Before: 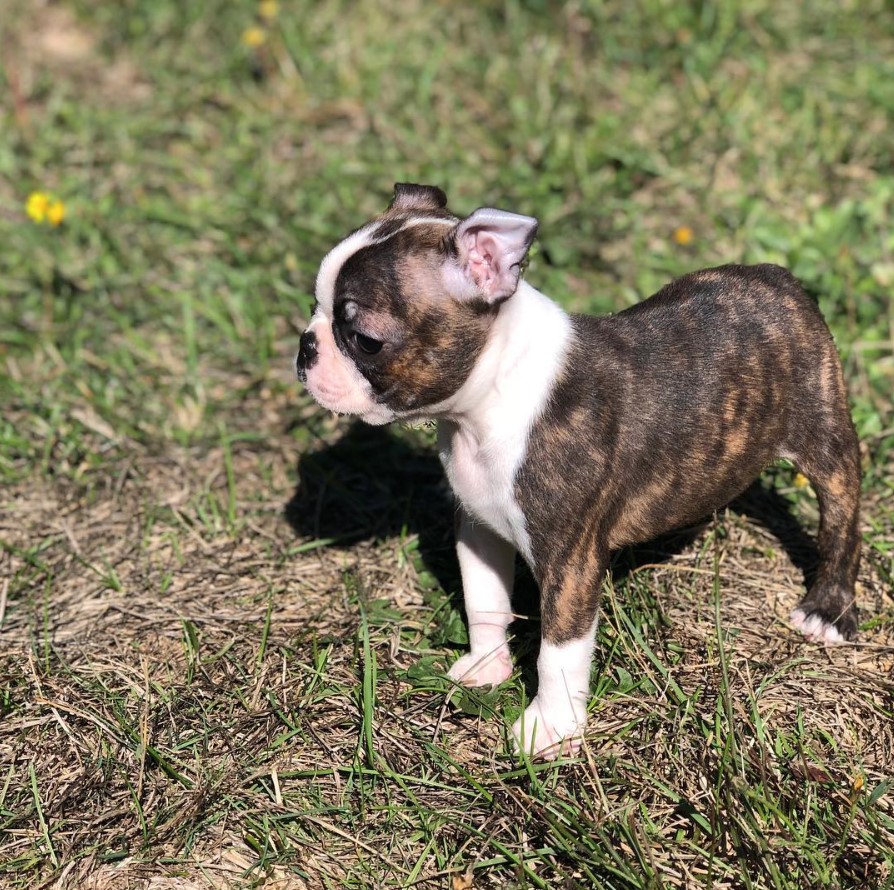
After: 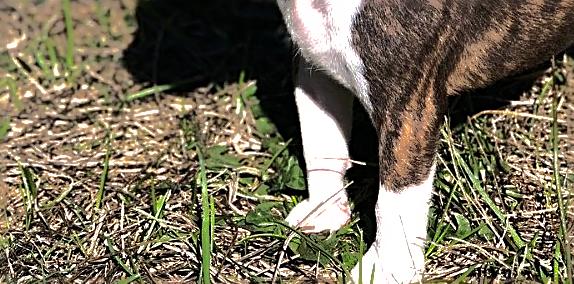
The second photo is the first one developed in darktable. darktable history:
crop: left 18.182%, top 51.095%, right 17.567%, bottom 16.883%
sharpen: radius 2.535, amount 0.632
tone equalizer: -8 EV -0.782 EV, -7 EV -0.706 EV, -6 EV -0.586 EV, -5 EV -0.381 EV, -3 EV 0.374 EV, -2 EV 0.6 EV, -1 EV 0.698 EV, +0 EV 0.734 EV, edges refinement/feathering 500, mask exposure compensation -1.57 EV, preserve details no
shadows and highlights: shadows -18.74, highlights -73.78
